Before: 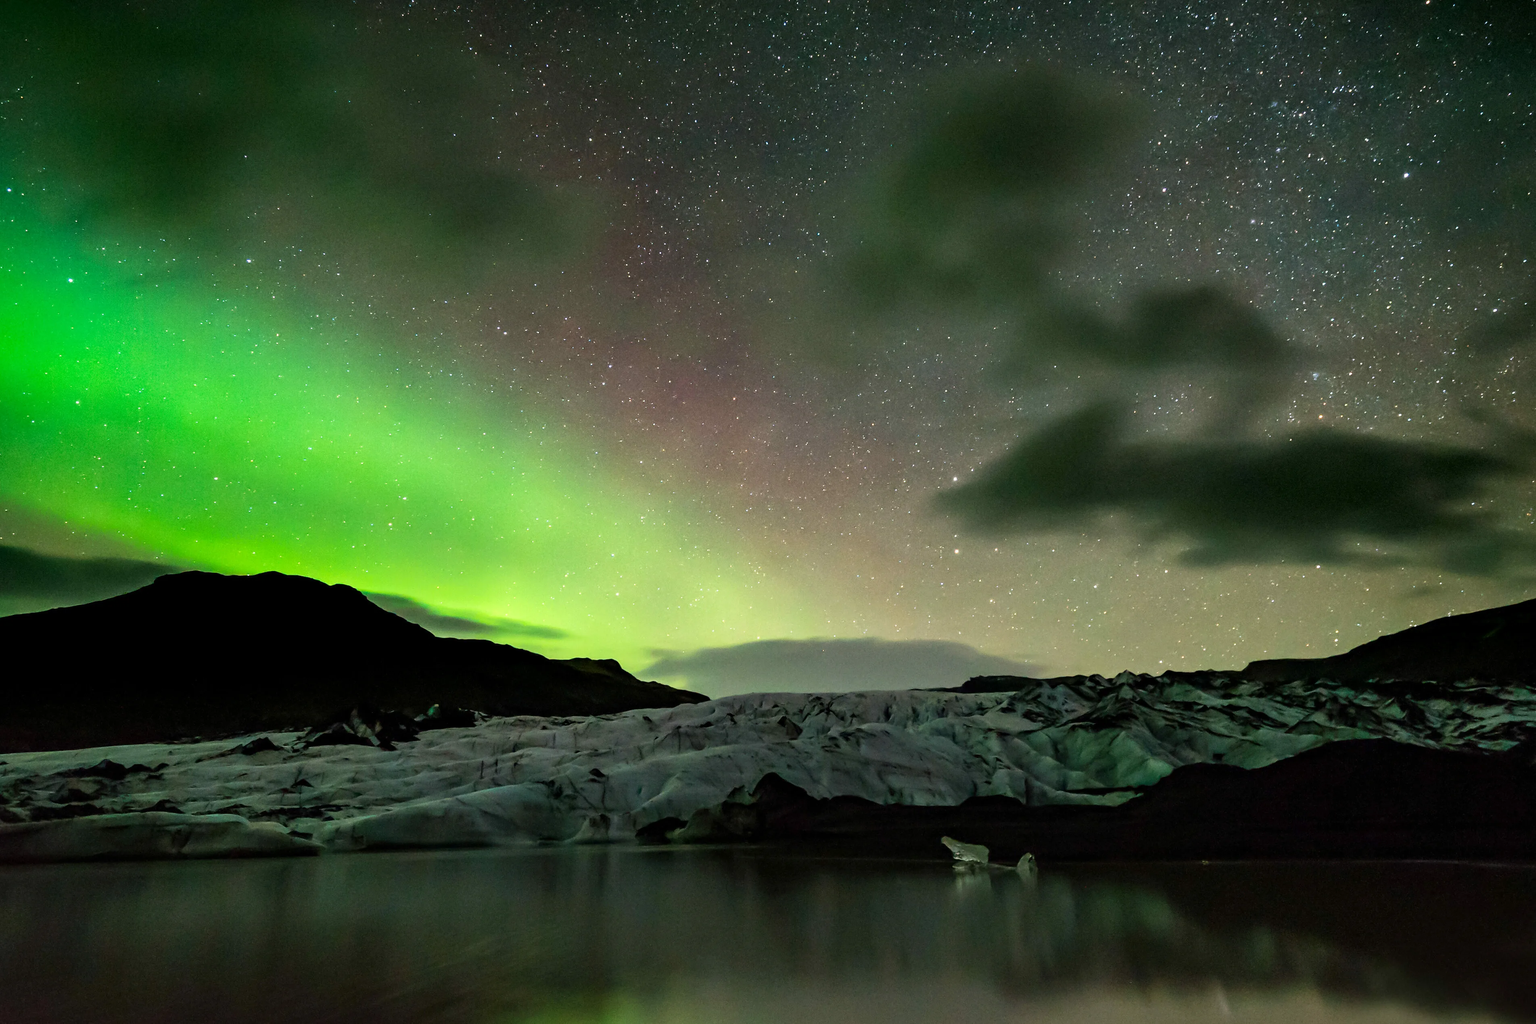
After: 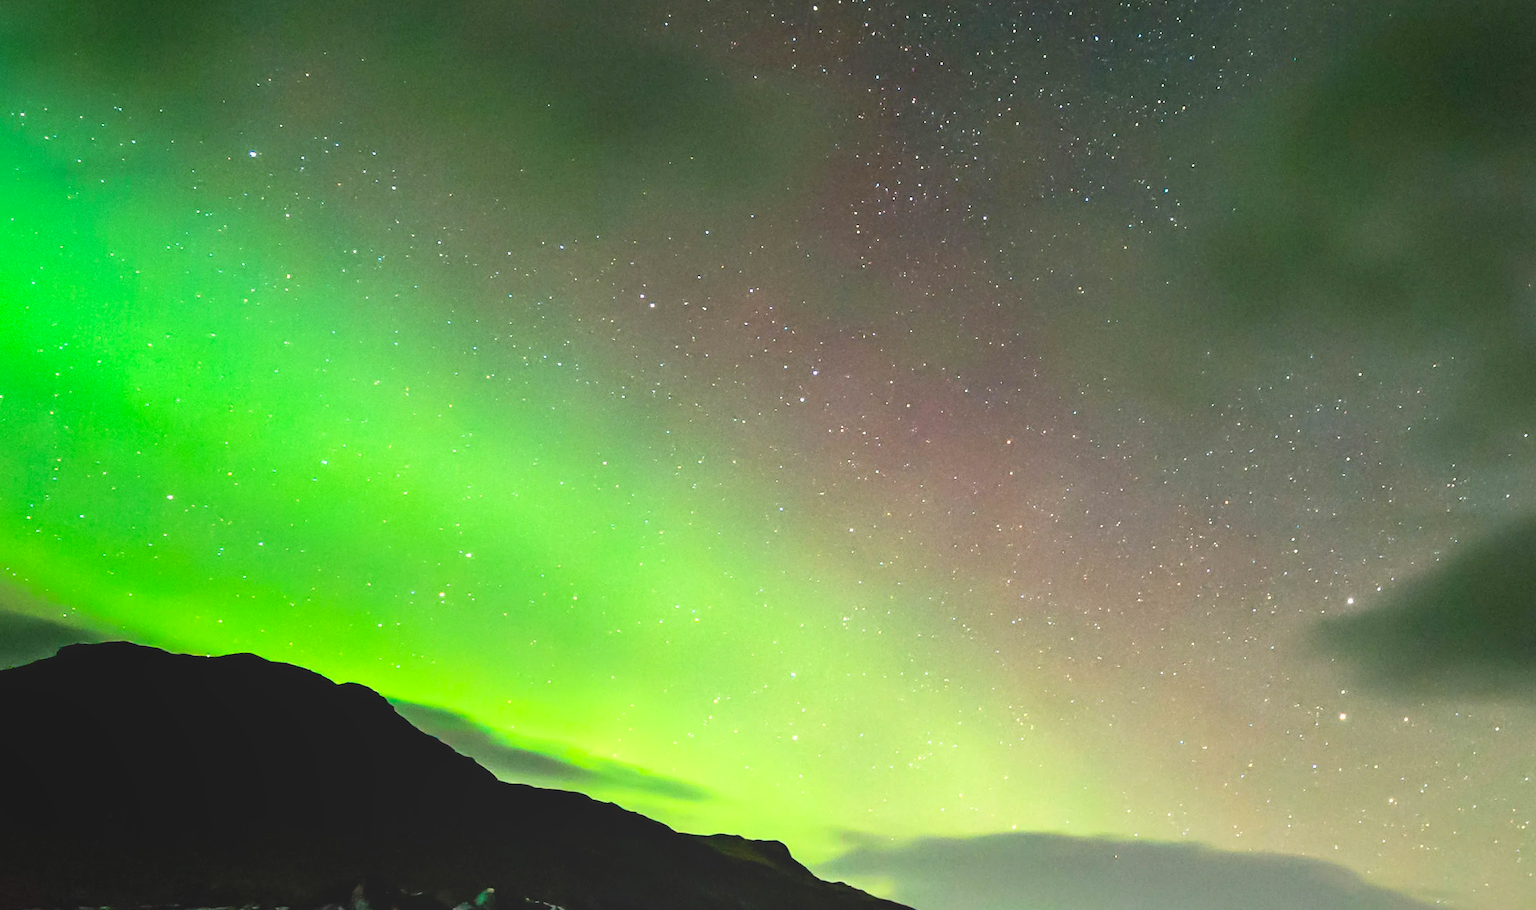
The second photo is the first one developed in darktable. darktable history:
crop and rotate: angle -4.99°, left 2.122%, top 6.945%, right 27.566%, bottom 30.519%
exposure: exposure 0.636 EV, compensate highlight preservation false
local contrast: detail 70%
